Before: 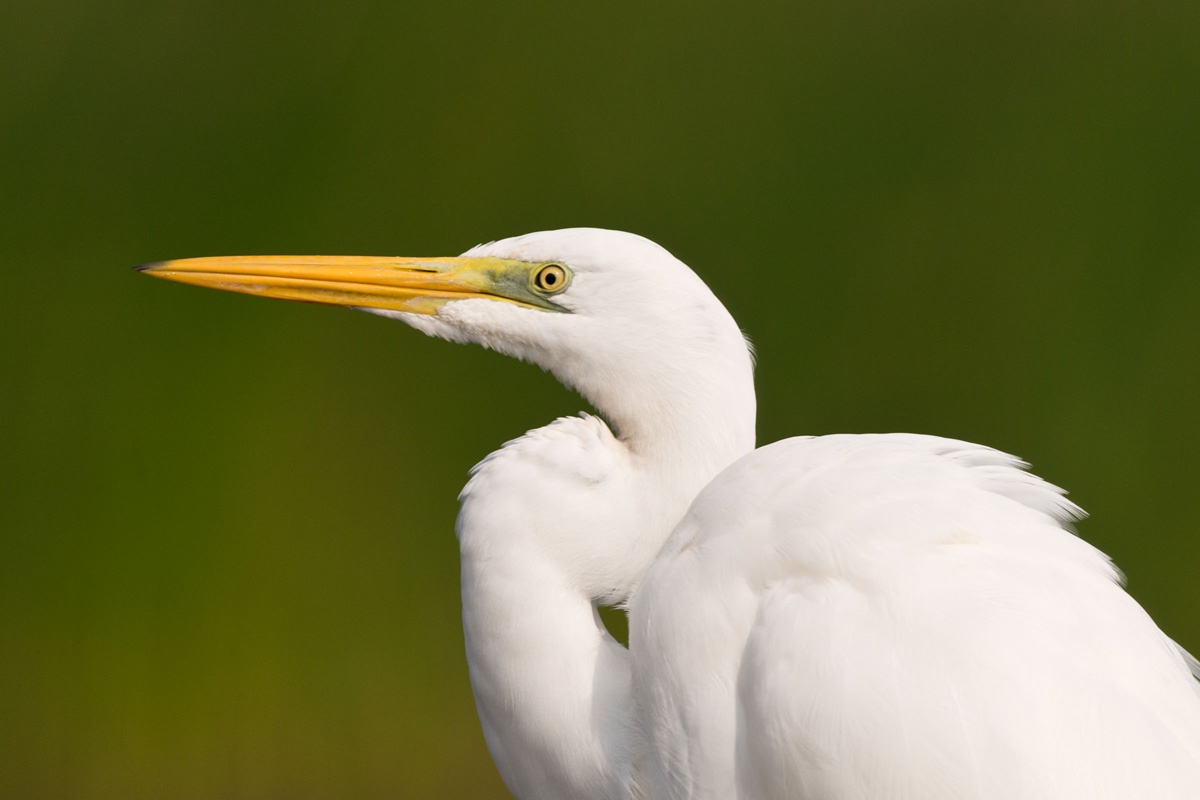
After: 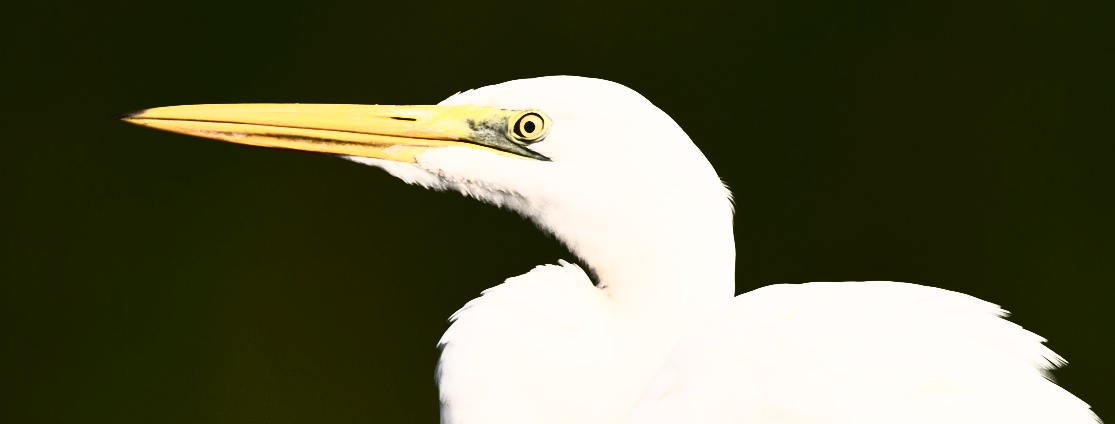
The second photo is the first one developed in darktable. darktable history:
tone curve: curves: ch0 [(0, 0) (0.003, 0.063) (0.011, 0.063) (0.025, 0.063) (0.044, 0.066) (0.069, 0.071) (0.1, 0.09) (0.136, 0.116) (0.177, 0.144) (0.224, 0.192) (0.277, 0.246) (0.335, 0.311) (0.399, 0.399) (0.468, 0.49) (0.543, 0.589) (0.623, 0.709) (0.709, 0.827) (0.801, 0.918) (0.898, 0.969) (1, 1)], color space Lab, independent channels, preserve colors none
crop: left 1.779%, top 19.108%, right 5.234%, bottom 27.854%
contrast brightness saturation: contrast 0.504, saturation -0.097
